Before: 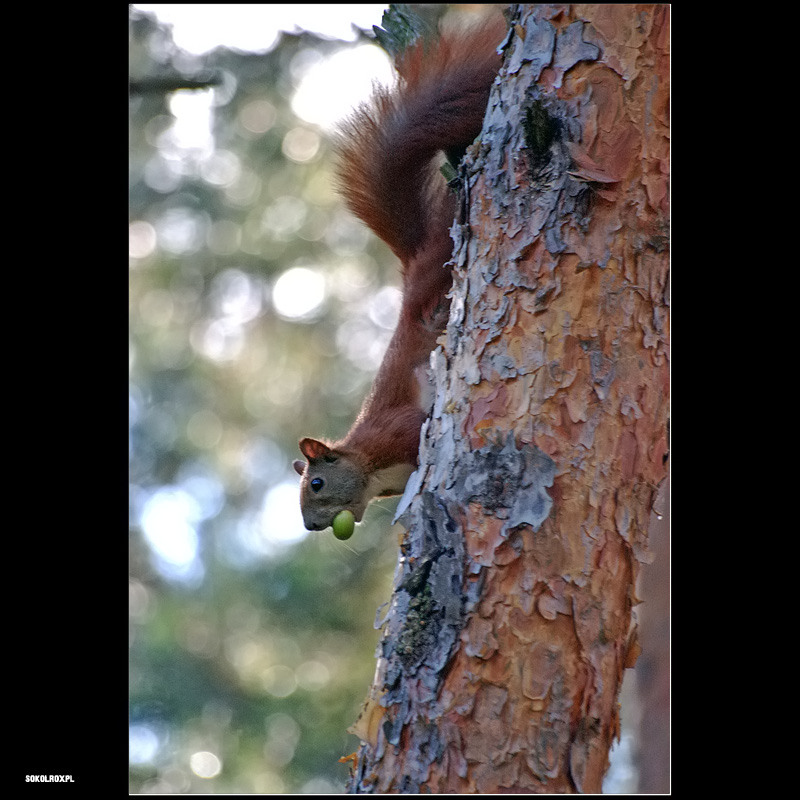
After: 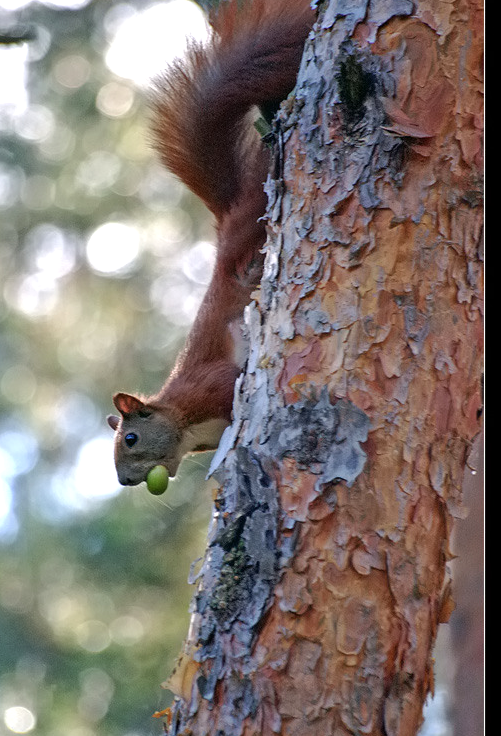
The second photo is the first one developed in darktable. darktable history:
exposure: exposure 0.201 EV, compensate highlight preservation false
crop and rotate: left 23.251%, top 5.641%, right 14.123%, bottom 2.343%
